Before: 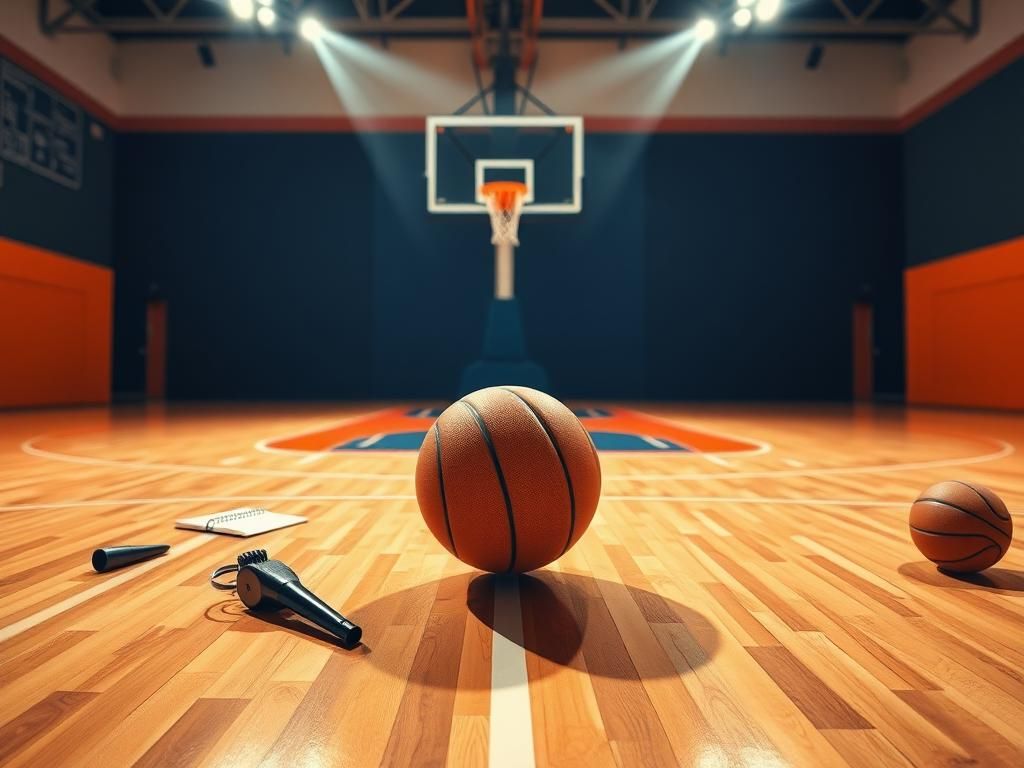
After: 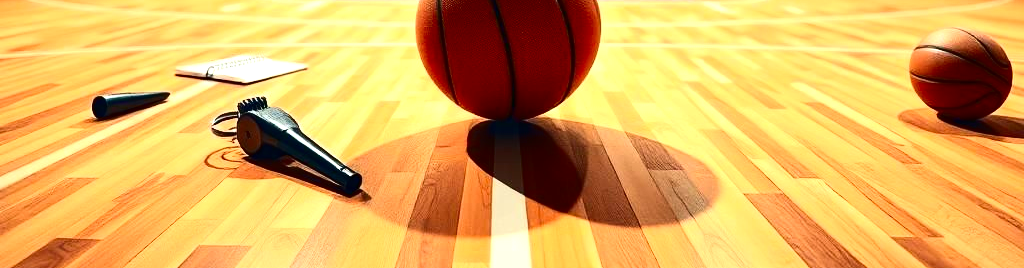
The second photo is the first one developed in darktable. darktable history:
crop and rotate: top 59.035%, bottom 5.951%
exposure: black level correction 0, exposure 0.692 EV, compensate highlight preservation false
base curve: curves: ch0 [(0, 0) (0.74, 0.67) (1, 1)]
contrast brightness saturation: contrast 0.331, brightness -0.085, saturation 0.169
